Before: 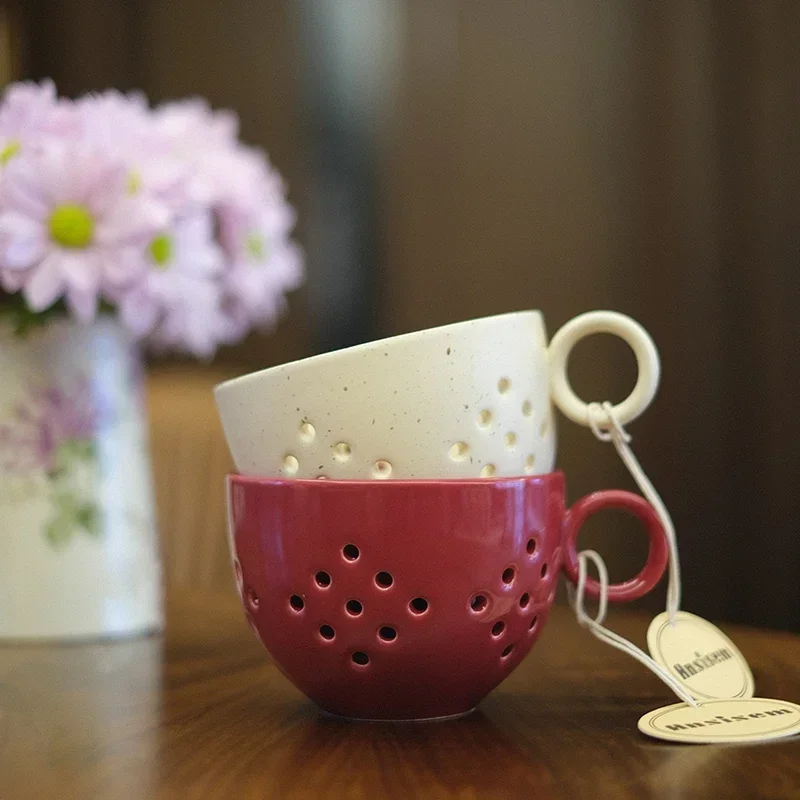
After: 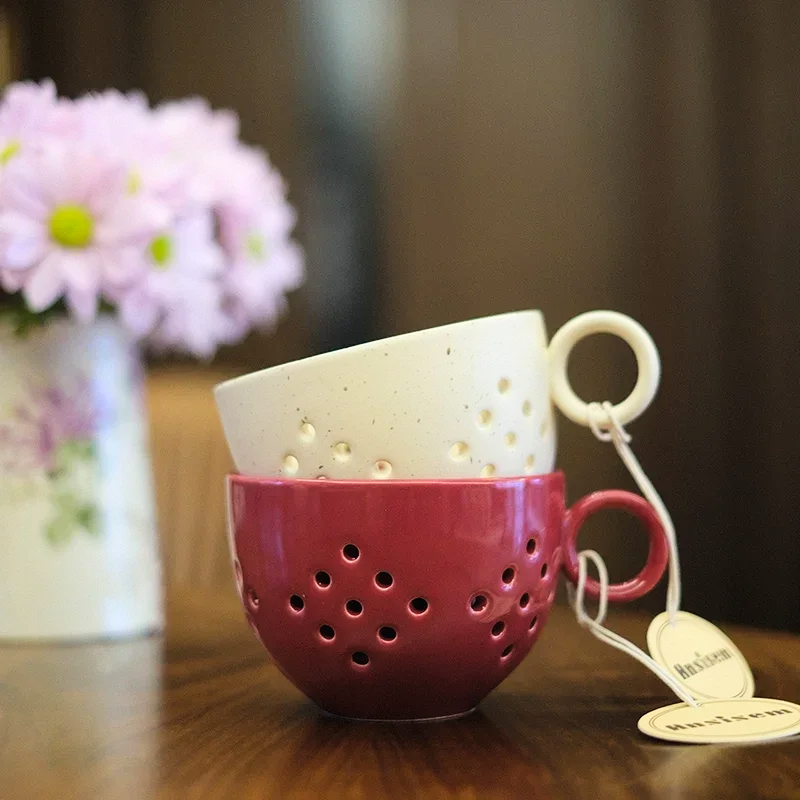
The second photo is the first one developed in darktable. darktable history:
tone curve: curves: ch0 [(0, 0) (0.004, 0.001) (0.133, 0.112) (0.325, 0.362) (0.832, 0.893) (1, 1)], color space Lab, linked channels, preserve colors none
